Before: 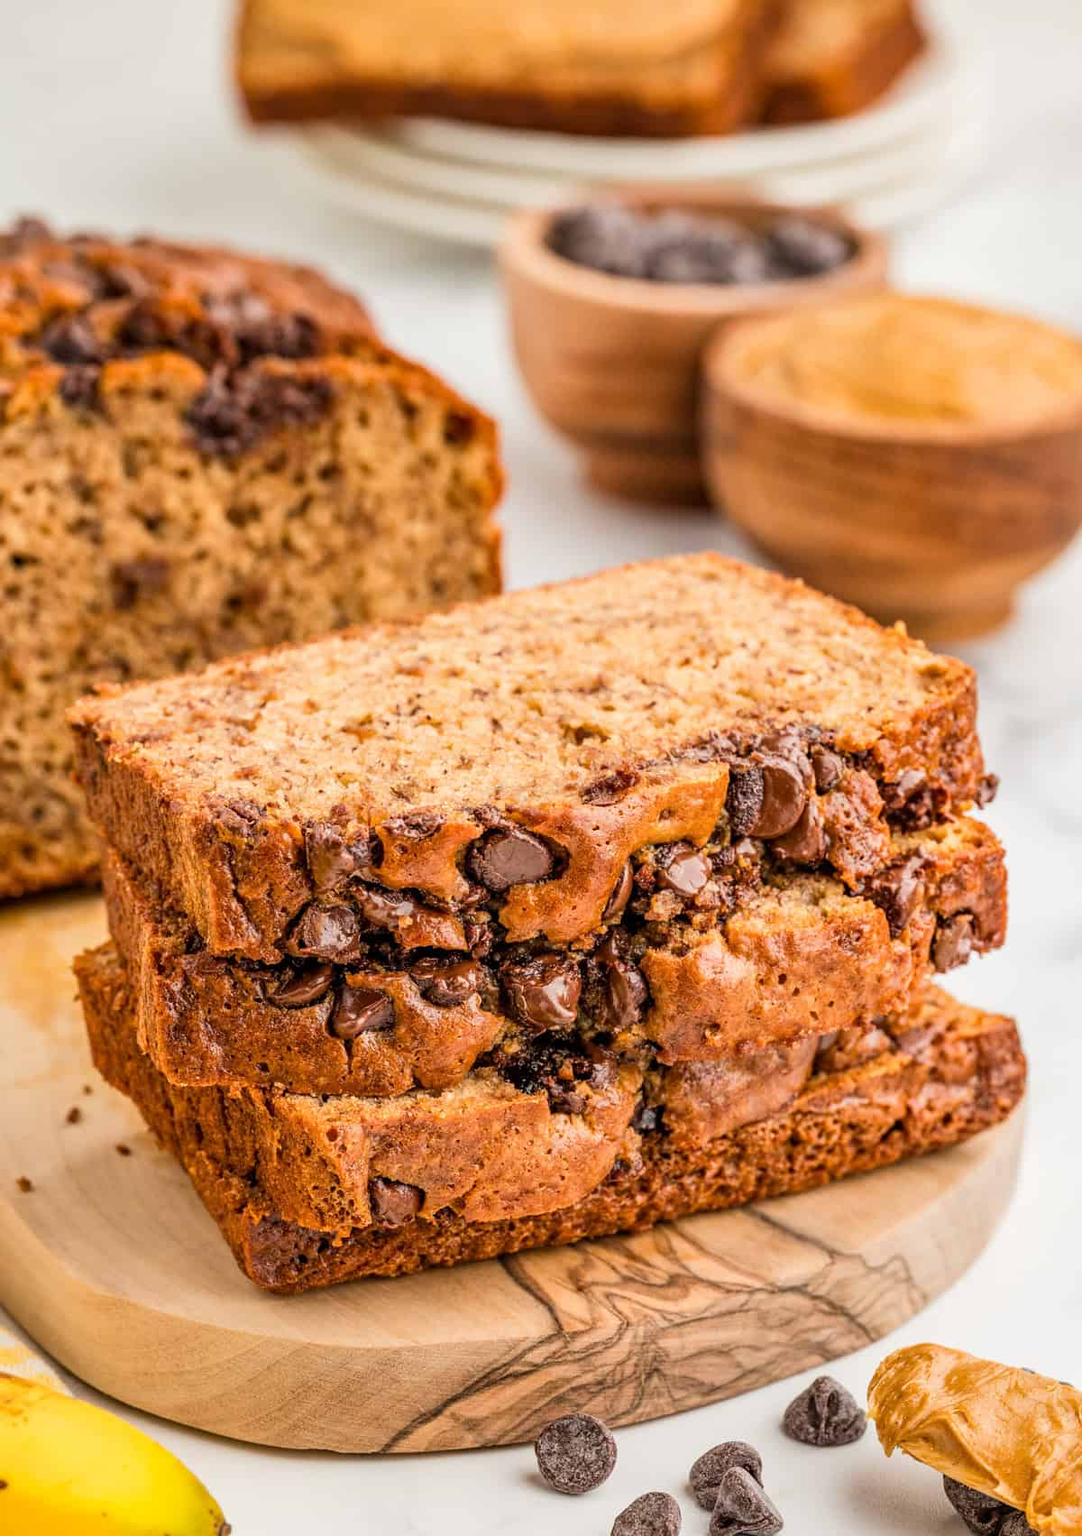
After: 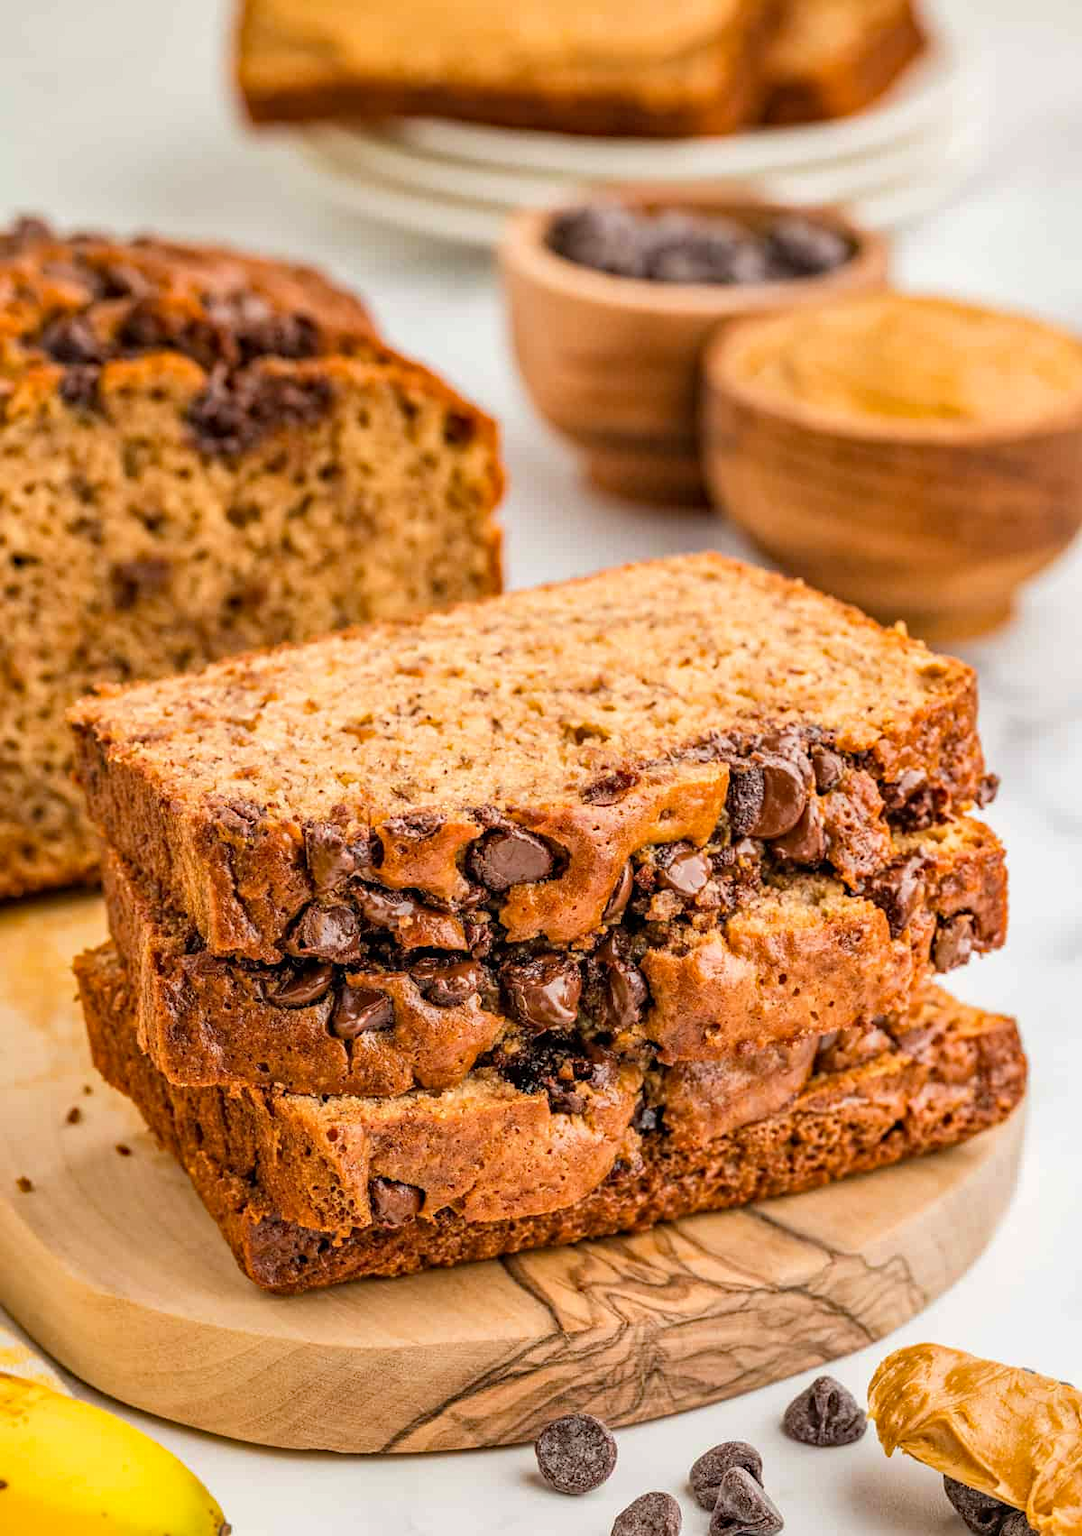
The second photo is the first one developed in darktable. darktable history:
tone equalizer: on, module defaults
haze removal: strength 0.29, distance 0.25, compatibility mode true, adaptive false
